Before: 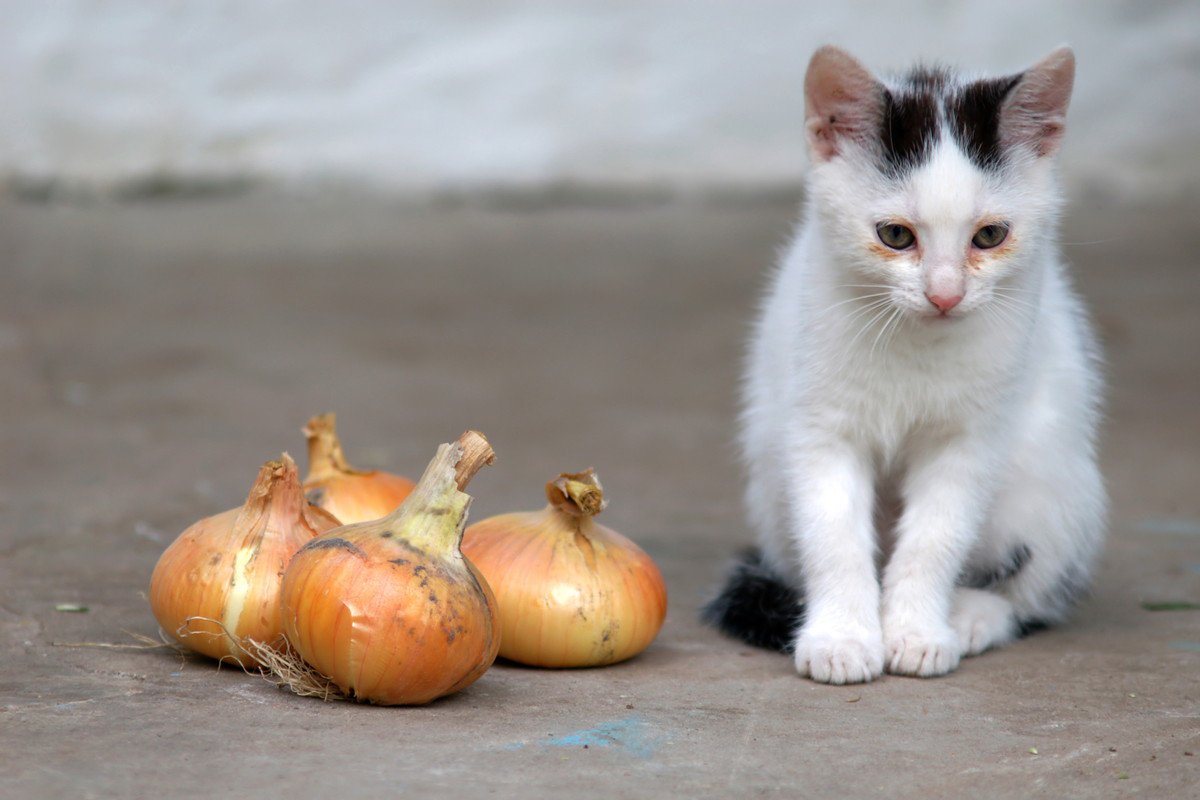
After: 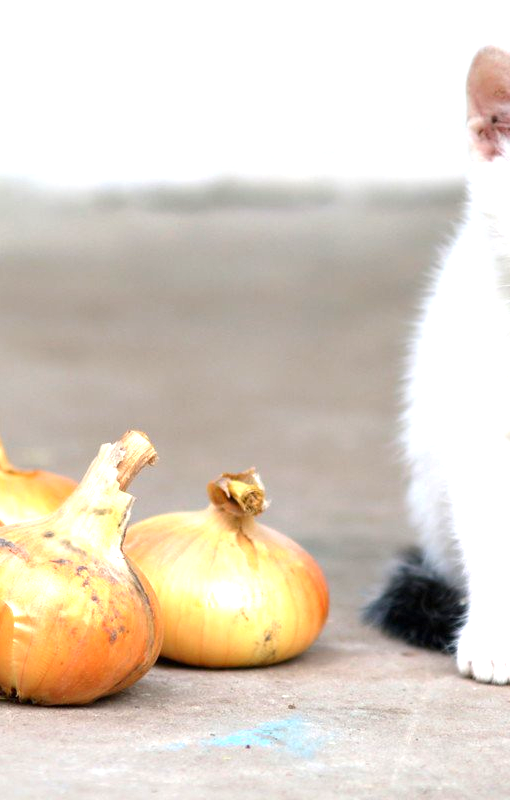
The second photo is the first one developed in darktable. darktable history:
crop: left 28.244%, right 29.241%
contrast brightness saturation: contrast 0.08, saturation 0.017
tone equalizer: on, module defaults
exposure: black level correction 0, exposure 1.2 EV, compensate highlight preservation false
